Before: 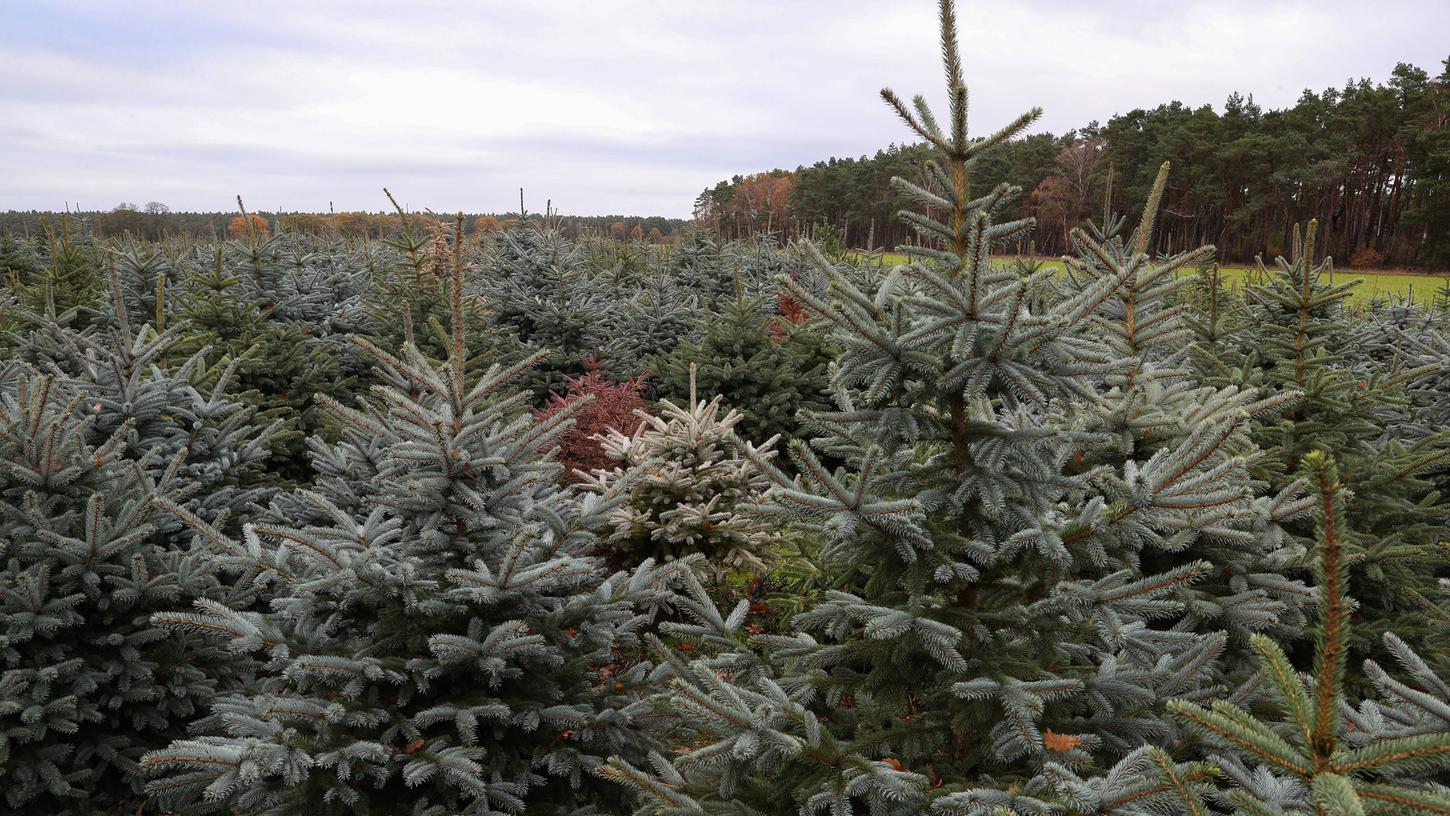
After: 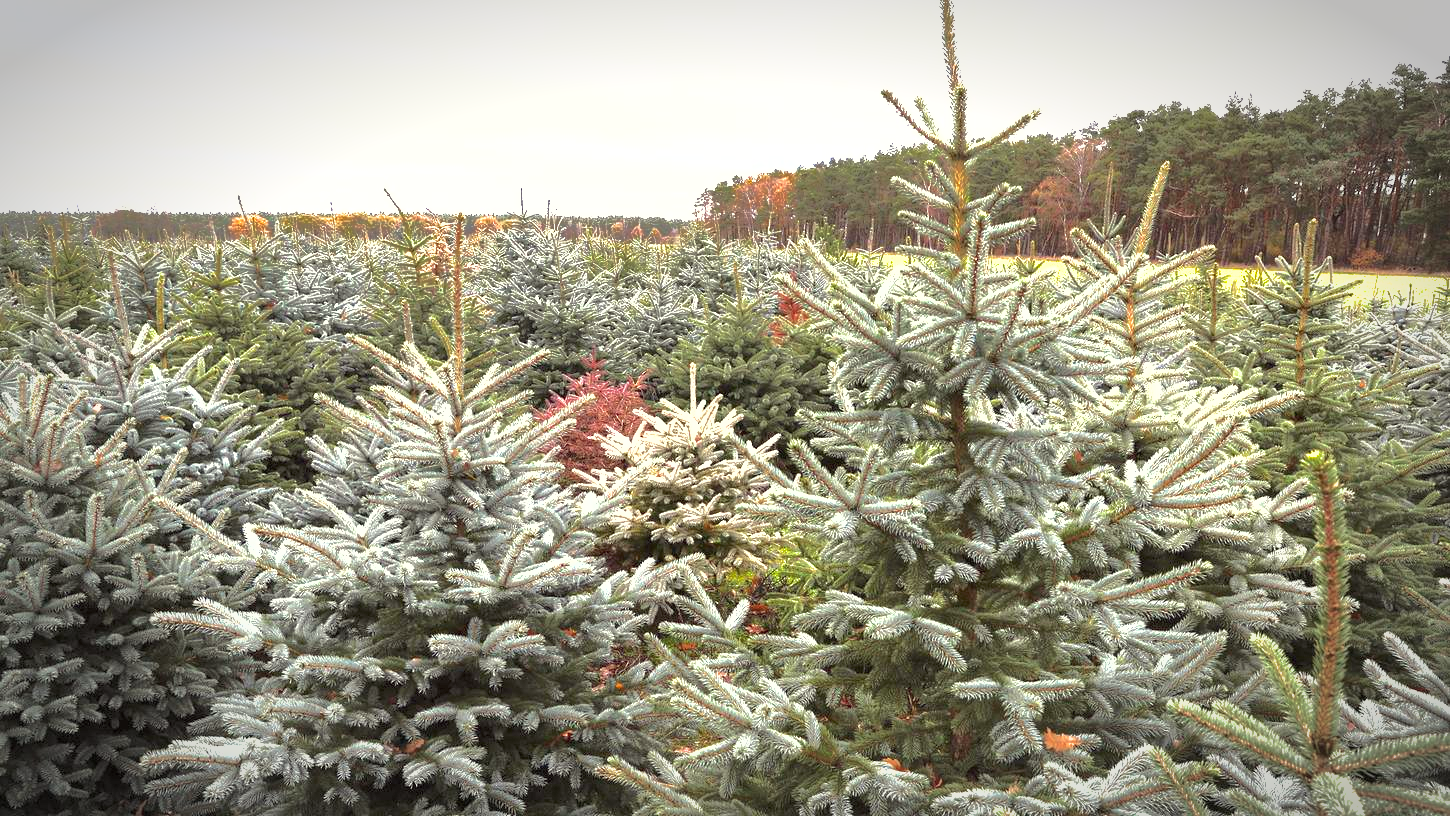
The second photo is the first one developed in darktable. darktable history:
vignetting: automatic ratio true
exposure: black level correction 0, exposure 2.138 EV, compensate exposure bias true, compensate highlight preservation false
shadows and highlights: shadows 40, highlights -60
color correction: highlights a* -0.95, highlights b* 4.5, shadows a* 3.55
